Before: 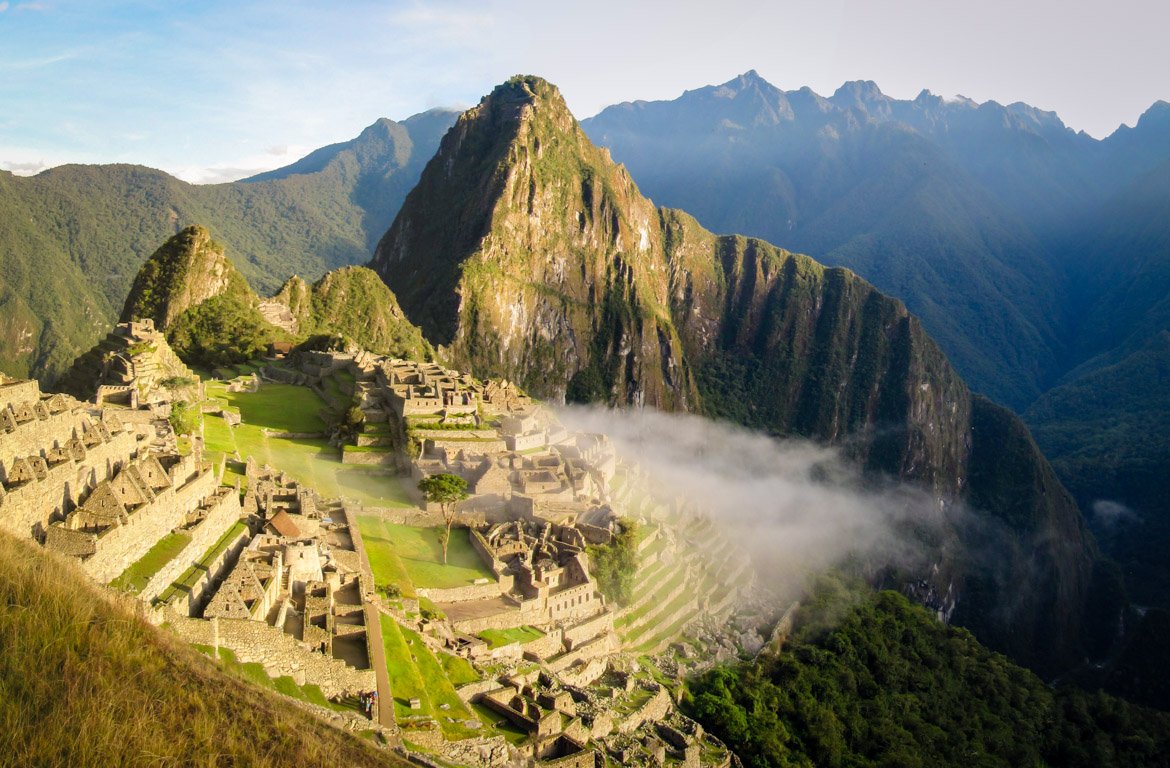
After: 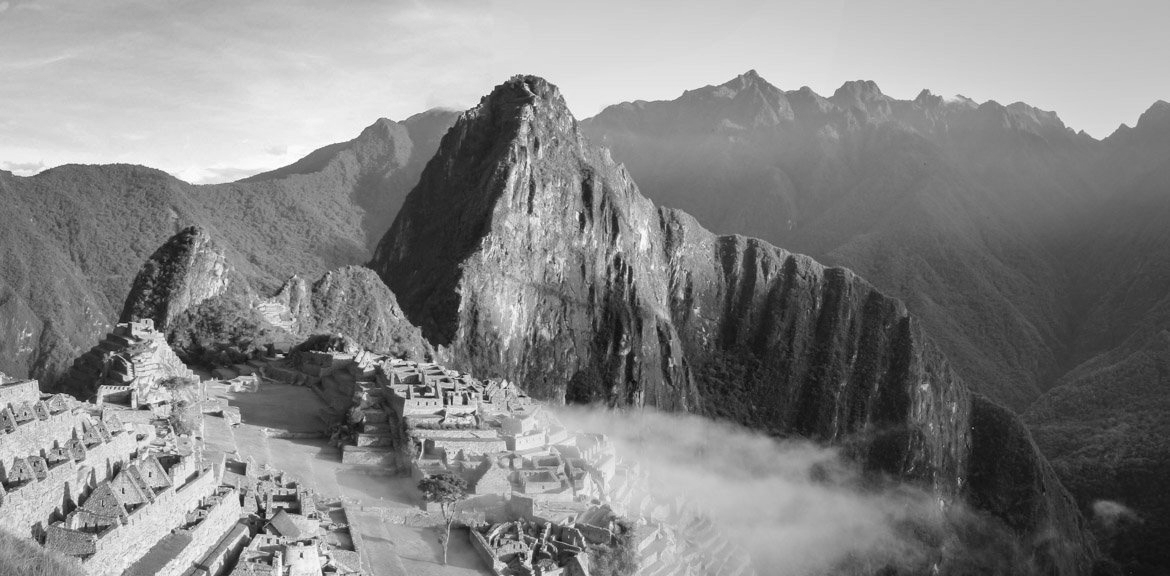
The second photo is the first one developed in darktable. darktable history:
shadows and highlights: low approximation 0.01, soften with gaussian
monochrome: on, module defaults
color balance rgb: on, module defaults
crop: bottom 24.988%
